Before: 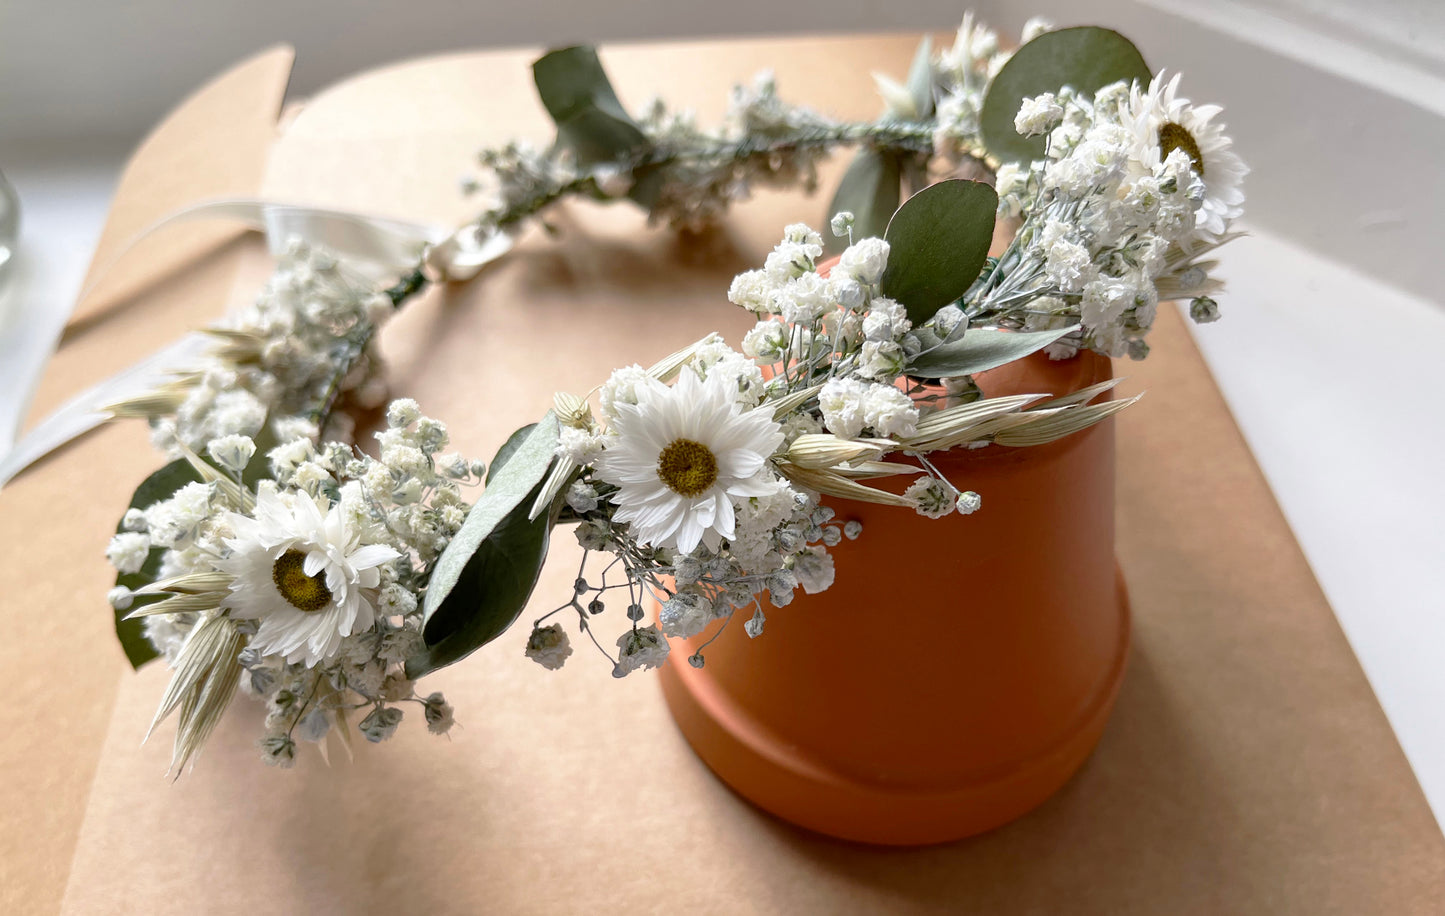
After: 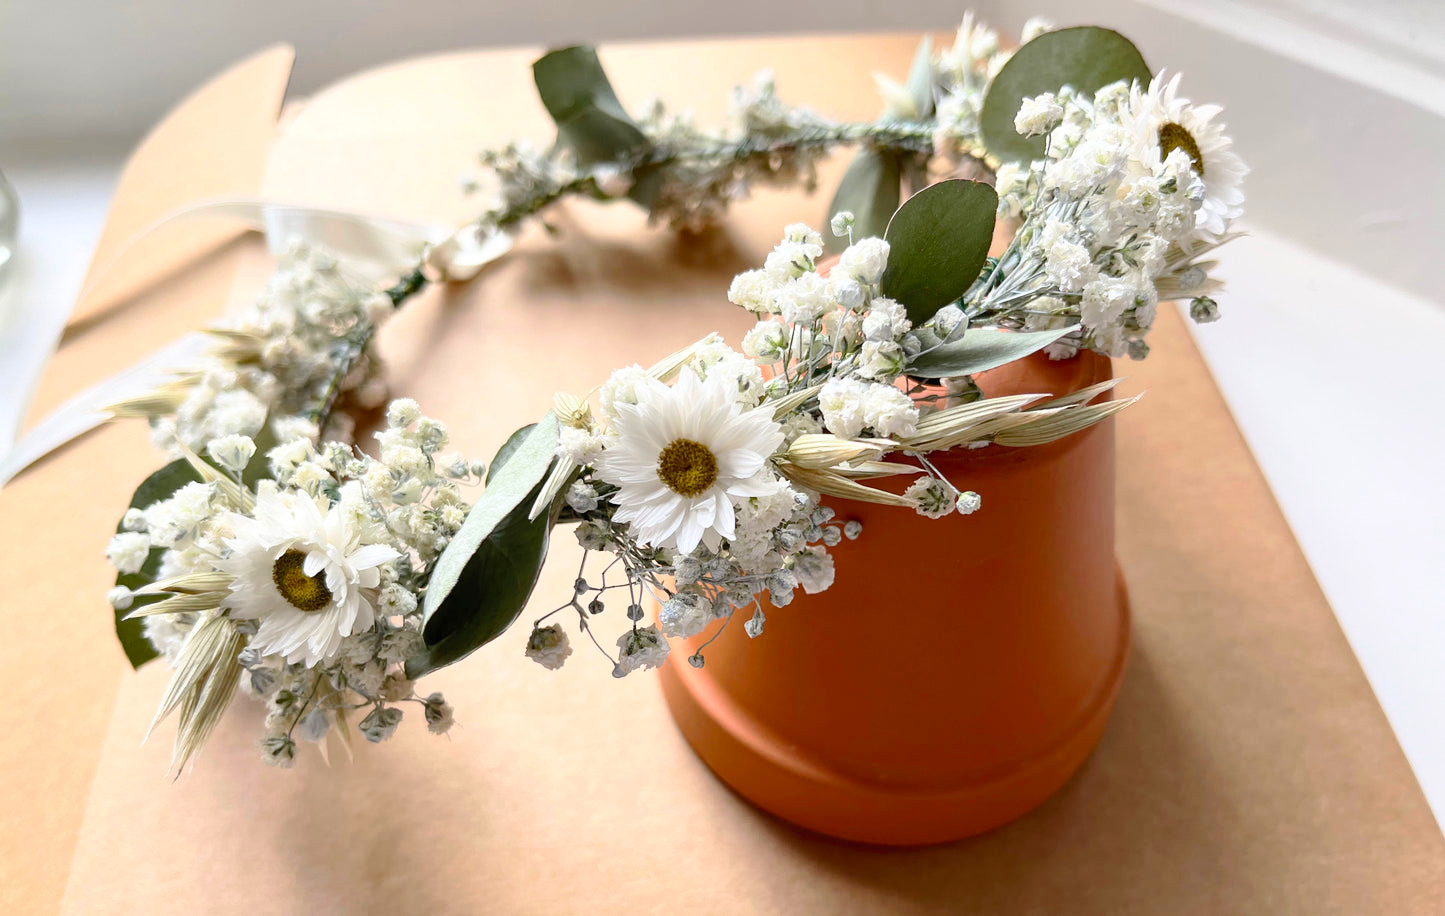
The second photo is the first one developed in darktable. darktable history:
contrast brightness saturation: contrast 0.202, brightness 0.168, saturation 0.229
